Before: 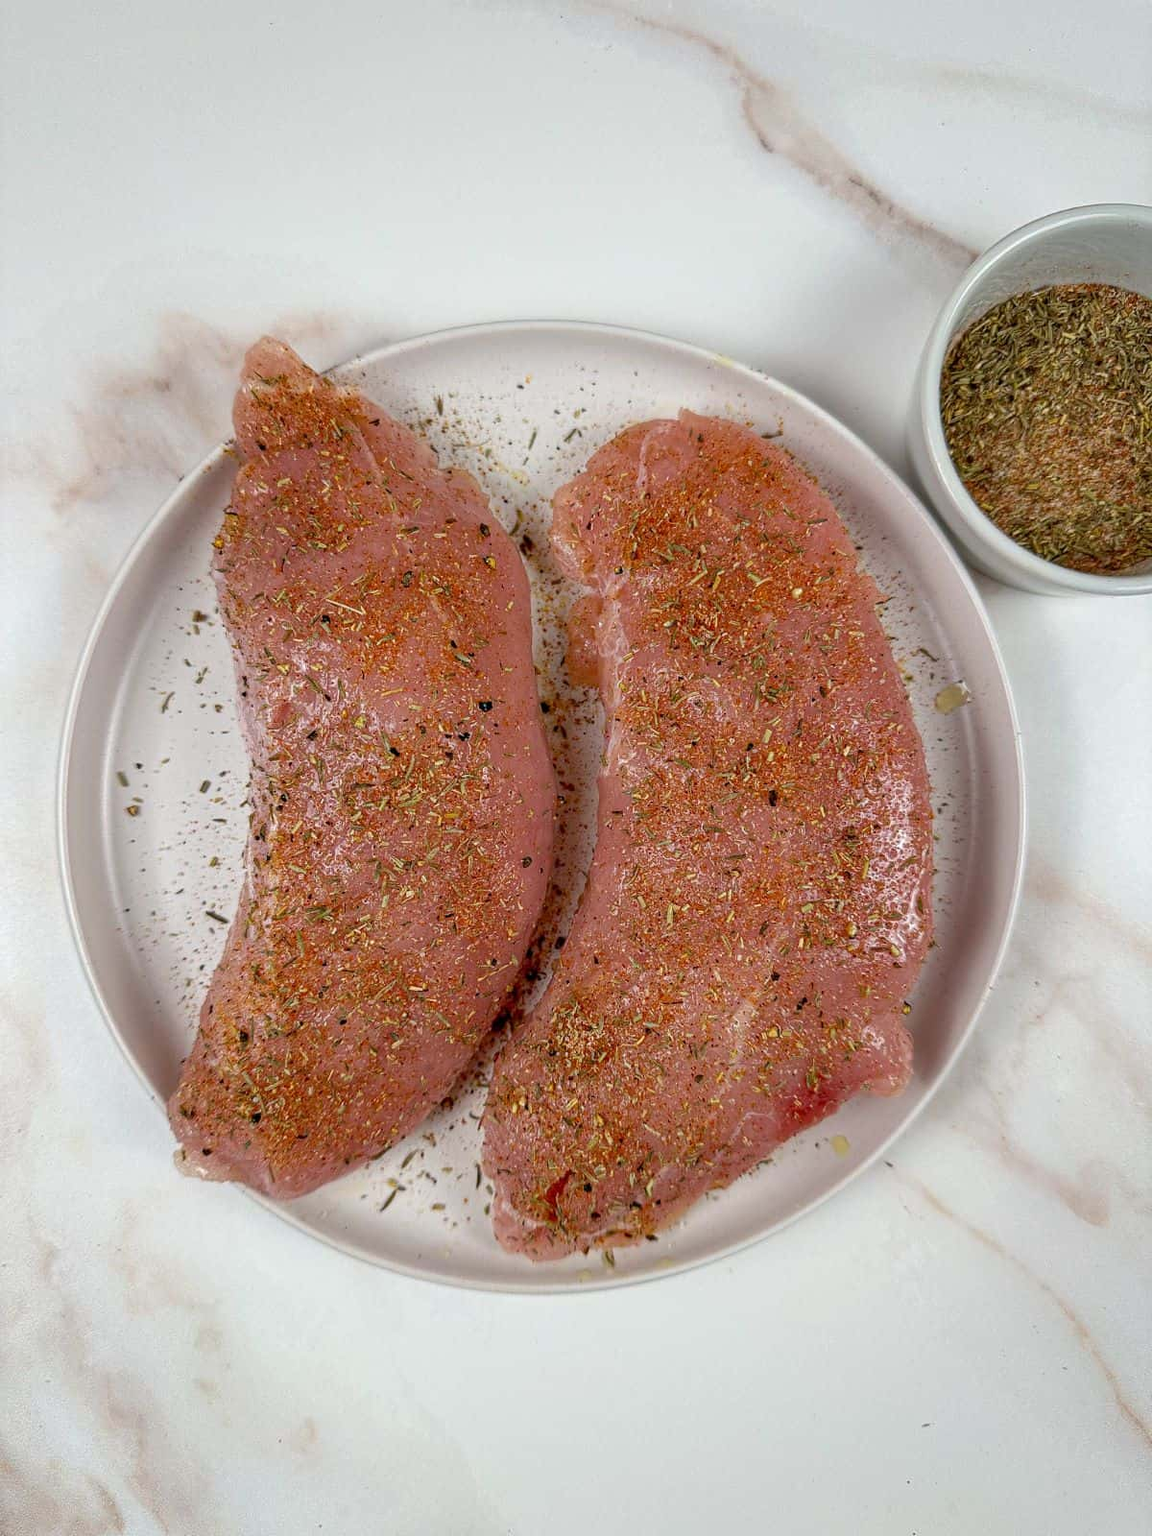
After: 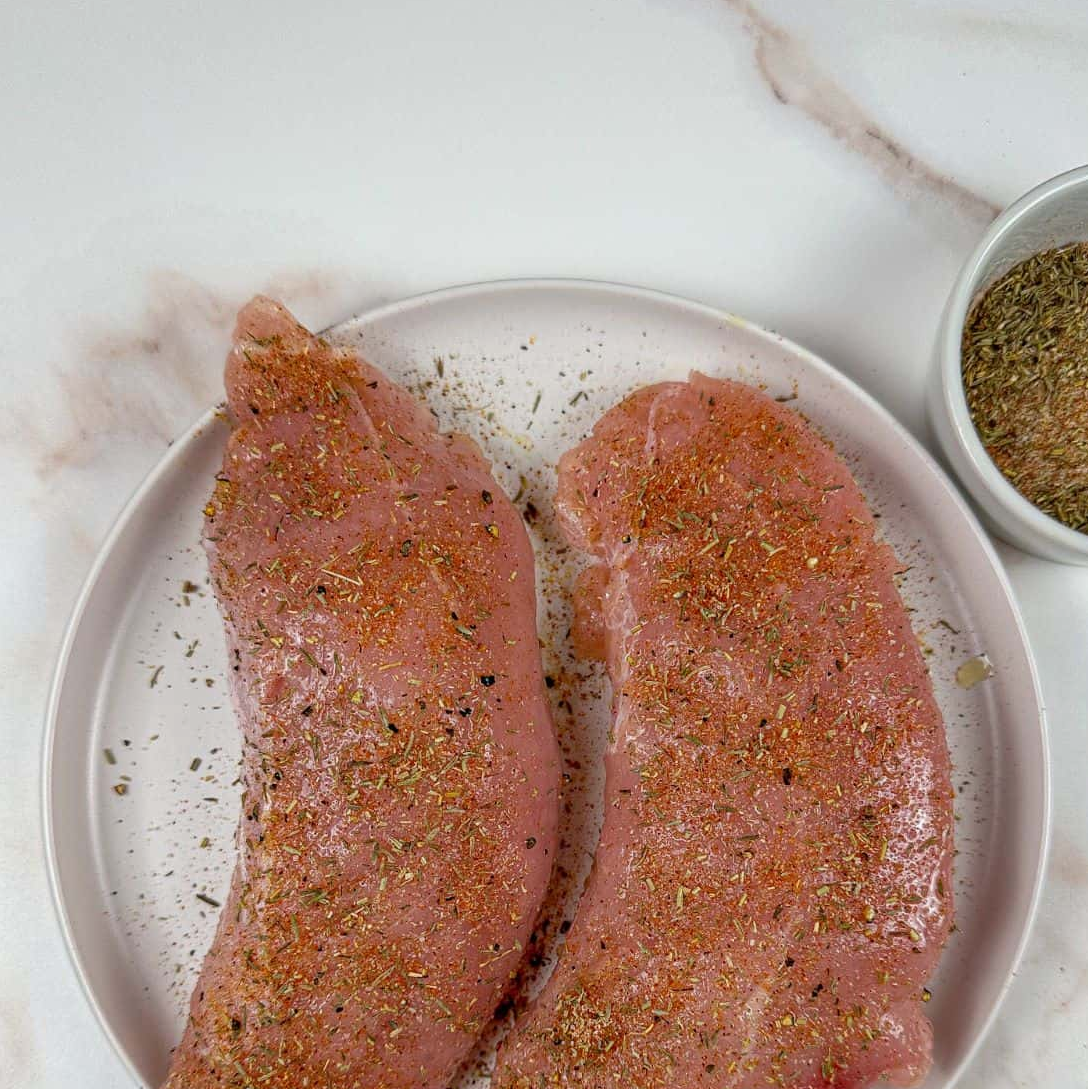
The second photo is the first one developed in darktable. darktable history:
exposure: exposure -0.04 EV, compensate highlight preservation false
crop: left 1.509%, top 3.452%, right 7.696%, bottom 28.452%
